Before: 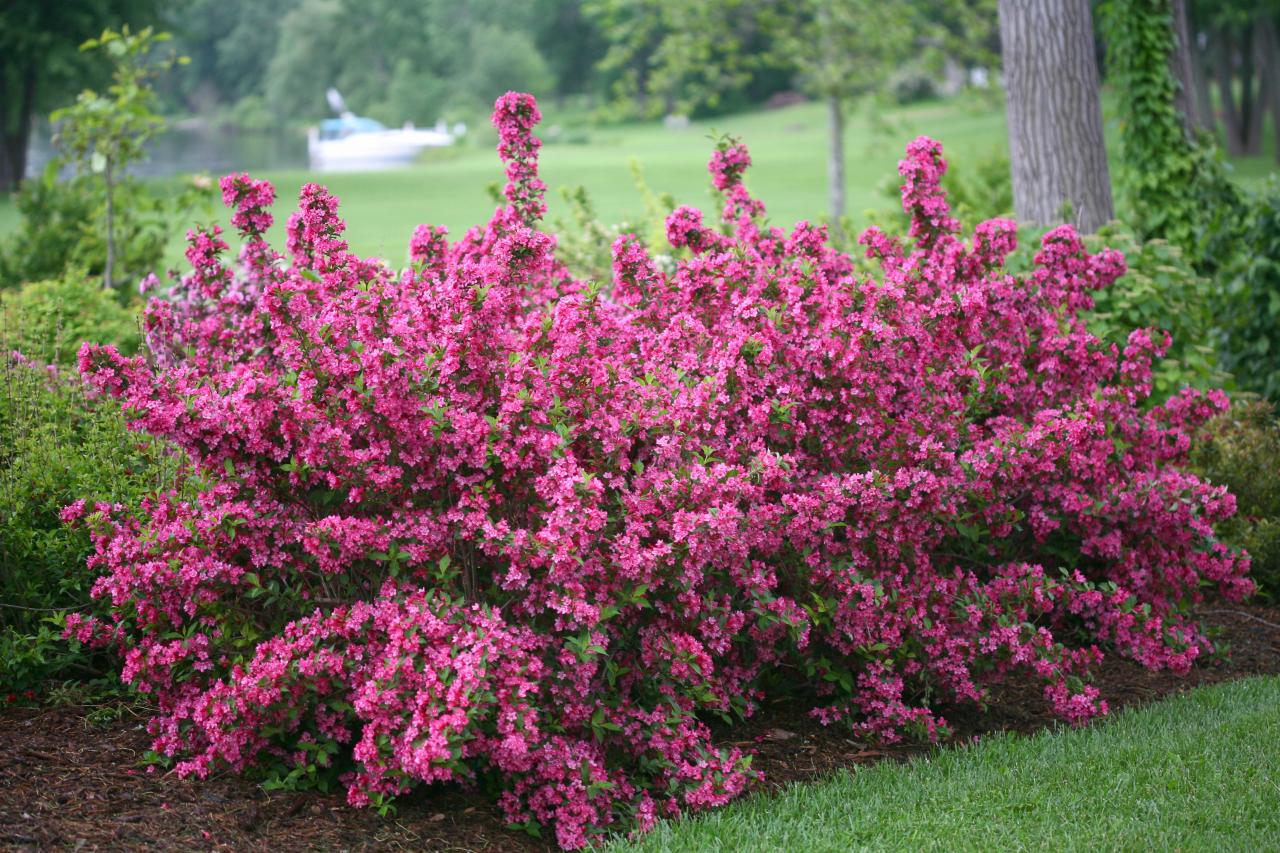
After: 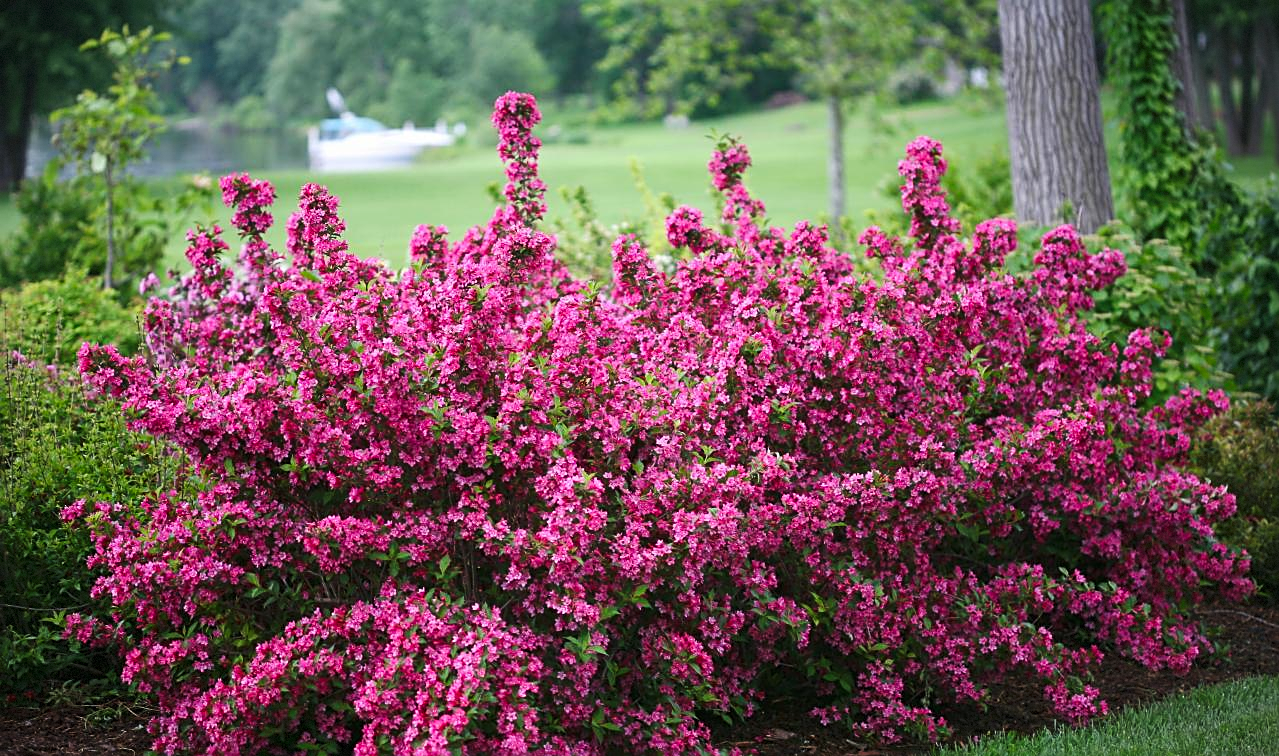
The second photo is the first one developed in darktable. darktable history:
sharpen: amount 0.549
vignetting: fall-off start 84.66%, fall-off radius 80.67%, width/height ratio 1.215, dithering 8-bit output
tone curve: curves: ch0 [(0, 0) (0.227, 0.17) (0.766, 0.774) (1, 1)]; ch1 [(0, 0) (0.114, 0.127) (0.437, 0.452) (0.498, 0.498) (0.529, 0.541) (0.579, 0.589) (1, 1)]; ch2 [(0, 0) (0.233, 0.259) (0.493, 0.492) (0.587, 0.573) (1, 1)], preserve colors none
crop and rotate: top 0%, bottom 11.346%
